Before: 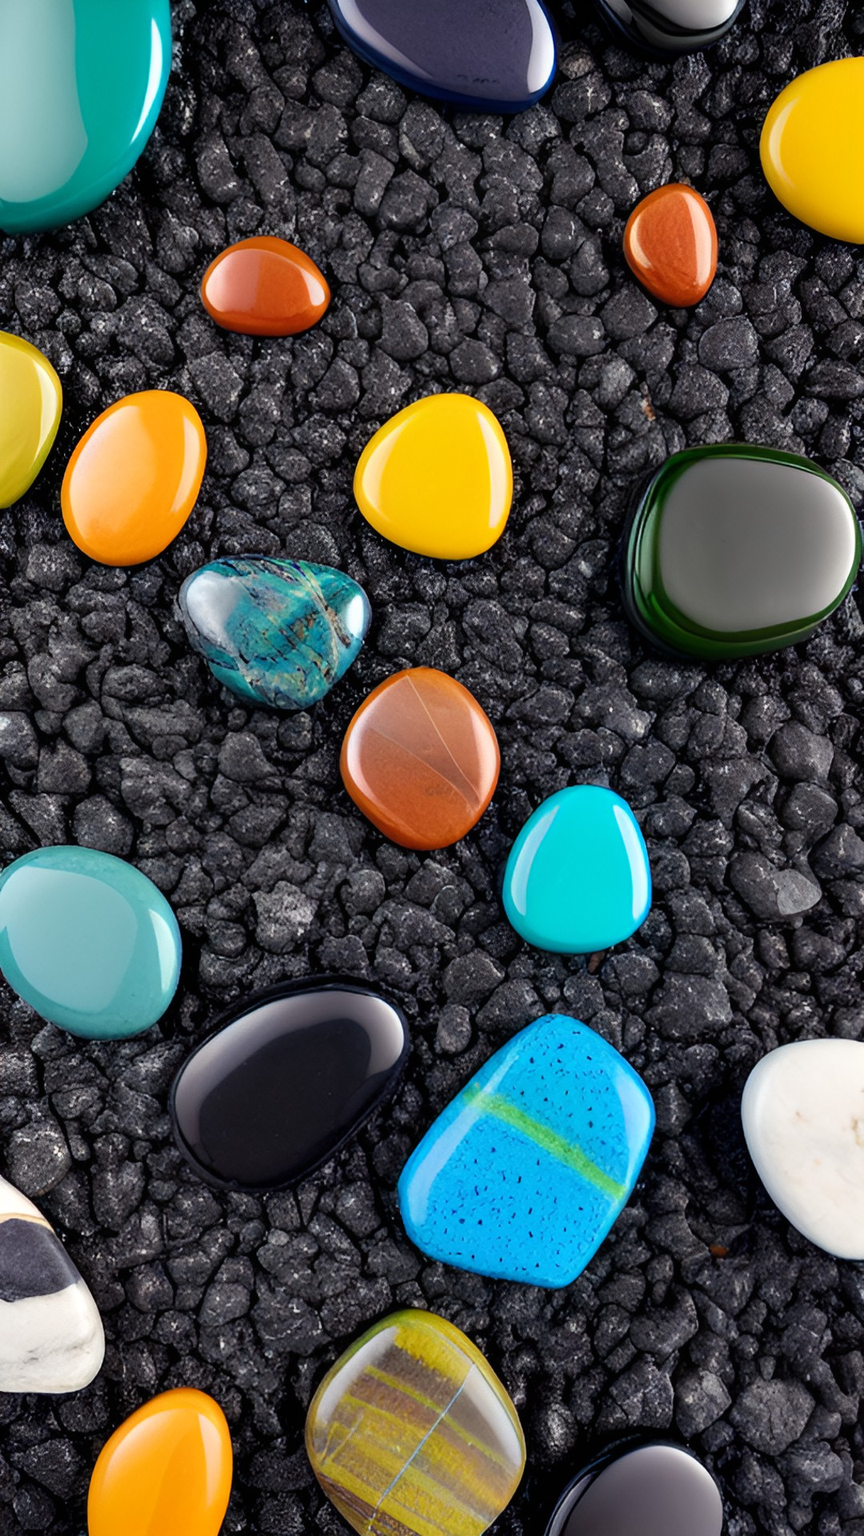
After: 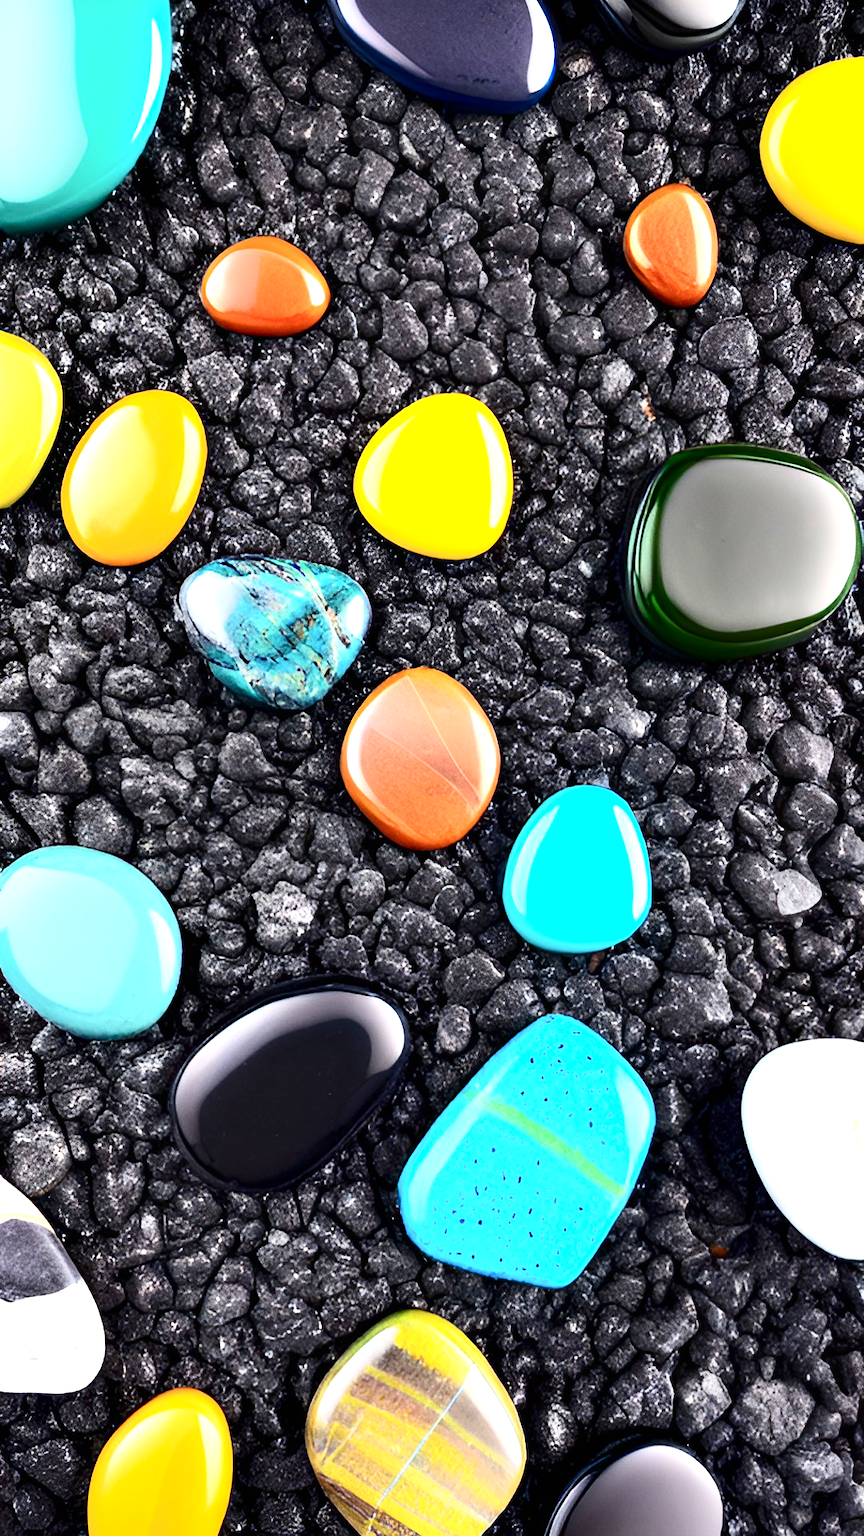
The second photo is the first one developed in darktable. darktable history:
exposure: exposure 1.214 EV, compensate highlight preservation false
contrast brightness saturation: contrast 0.29
